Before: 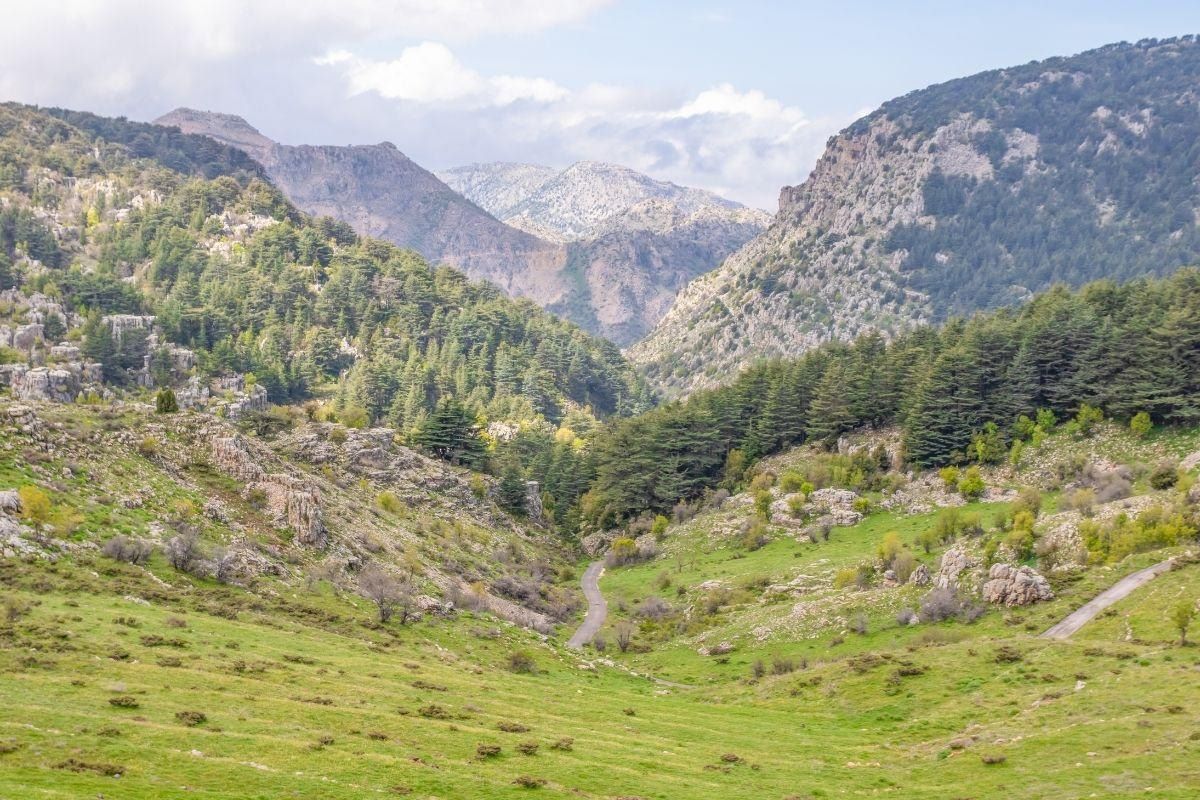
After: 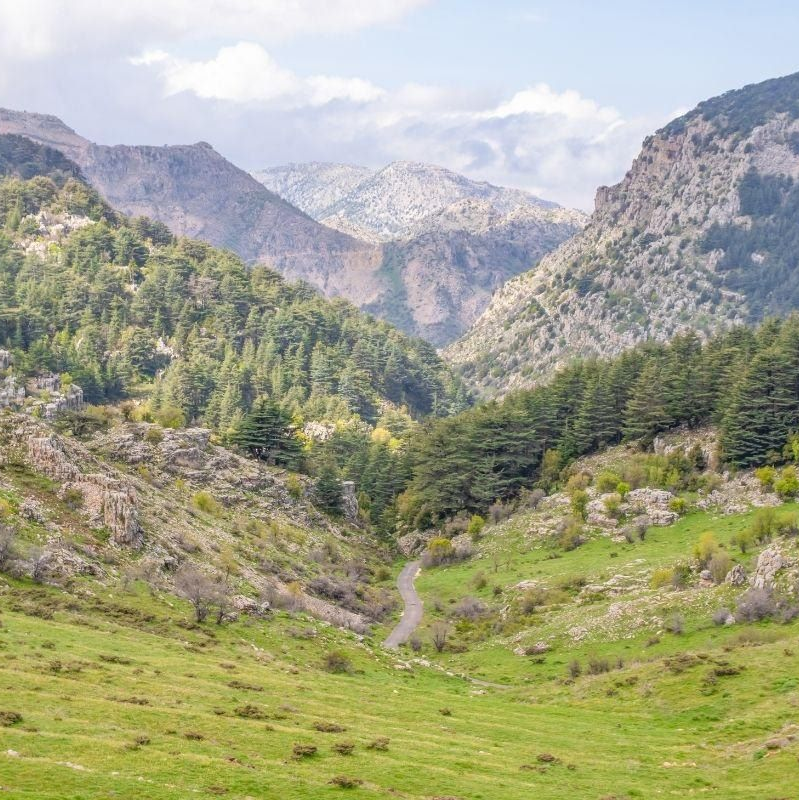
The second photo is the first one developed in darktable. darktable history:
crop and rotate: left 15.349%, right 18.052%
